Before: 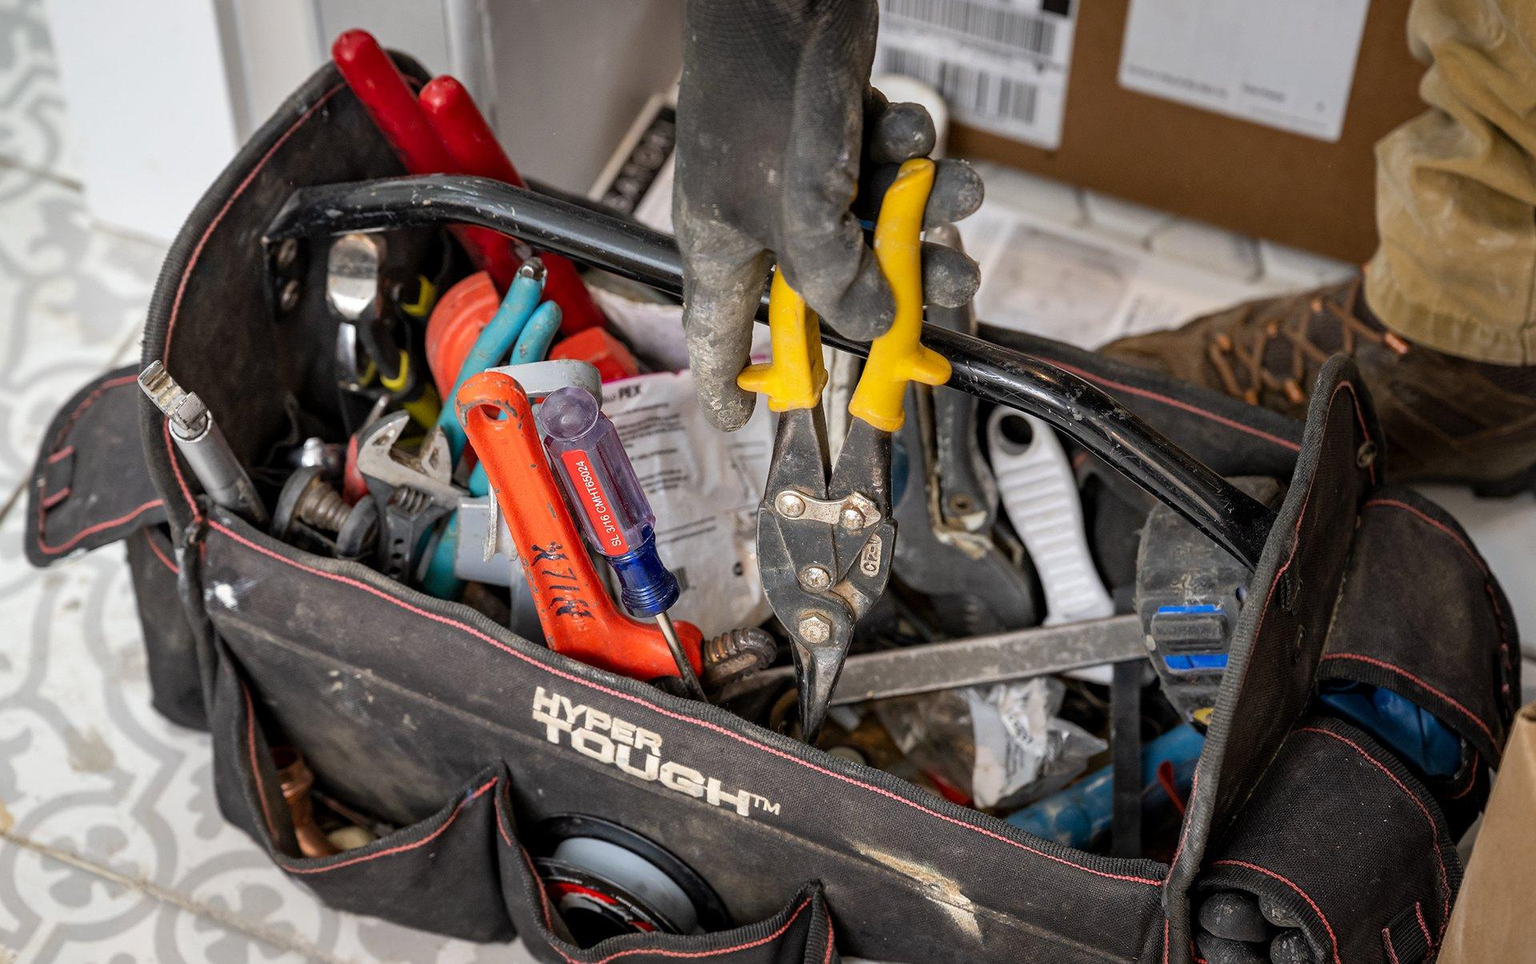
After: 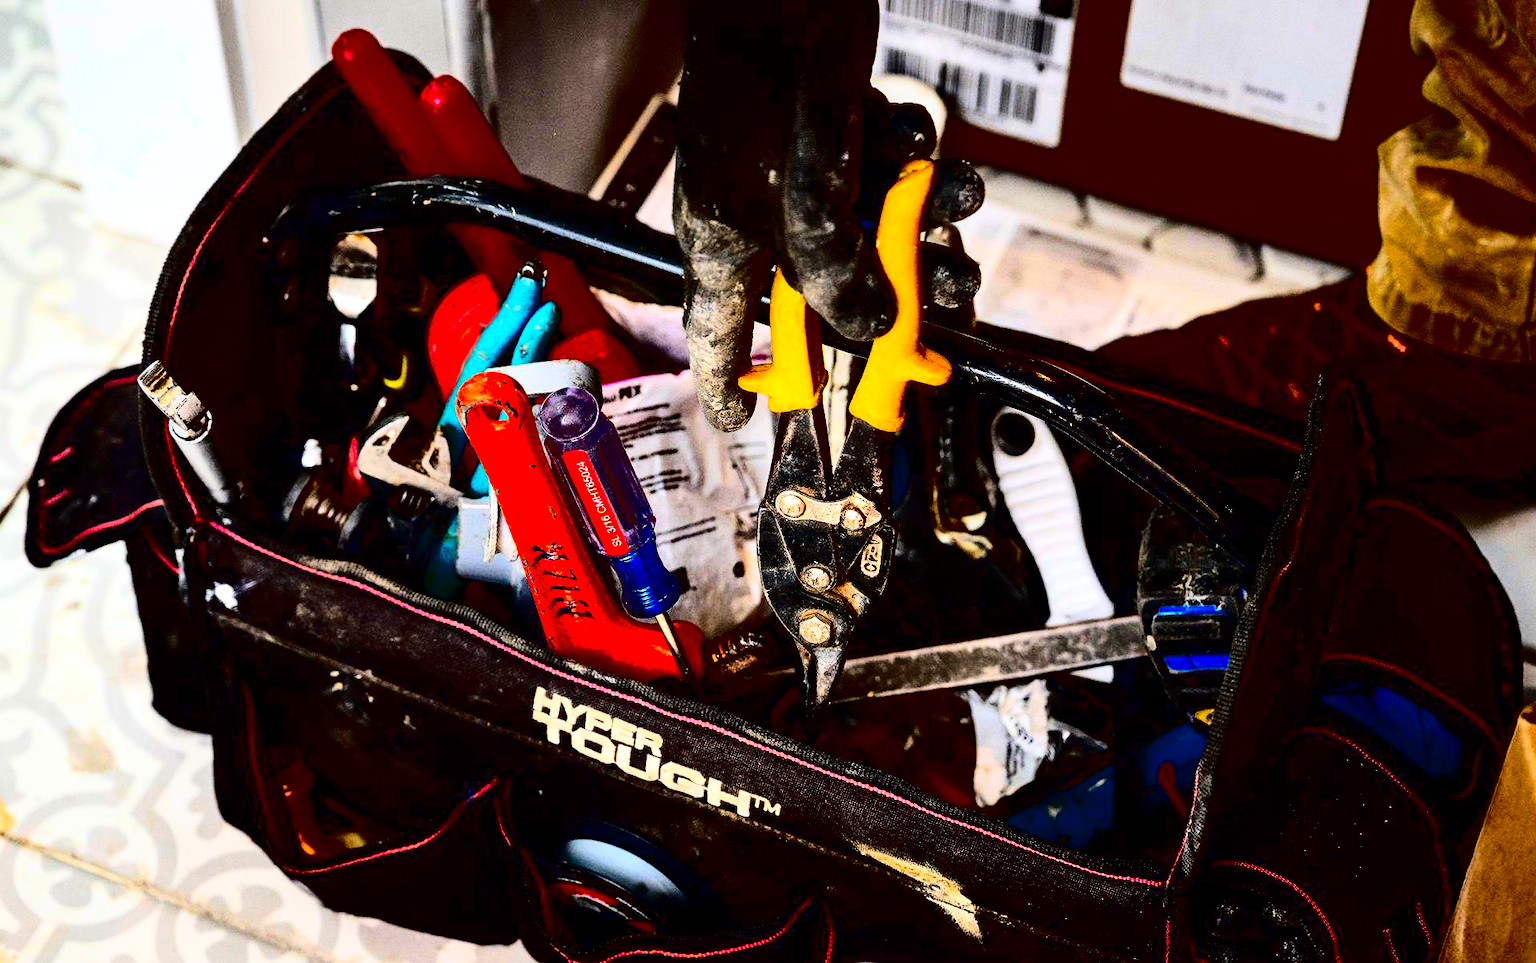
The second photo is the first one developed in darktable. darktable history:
contrast brightness saturation: contrast 0.77, brightness -1, saturation 1
color balance: output saturation 120%
grain: coarseness 0.09 ISO
exposure: black level correction 0, exposure 0.3 EV, compensate highlight preservation false
